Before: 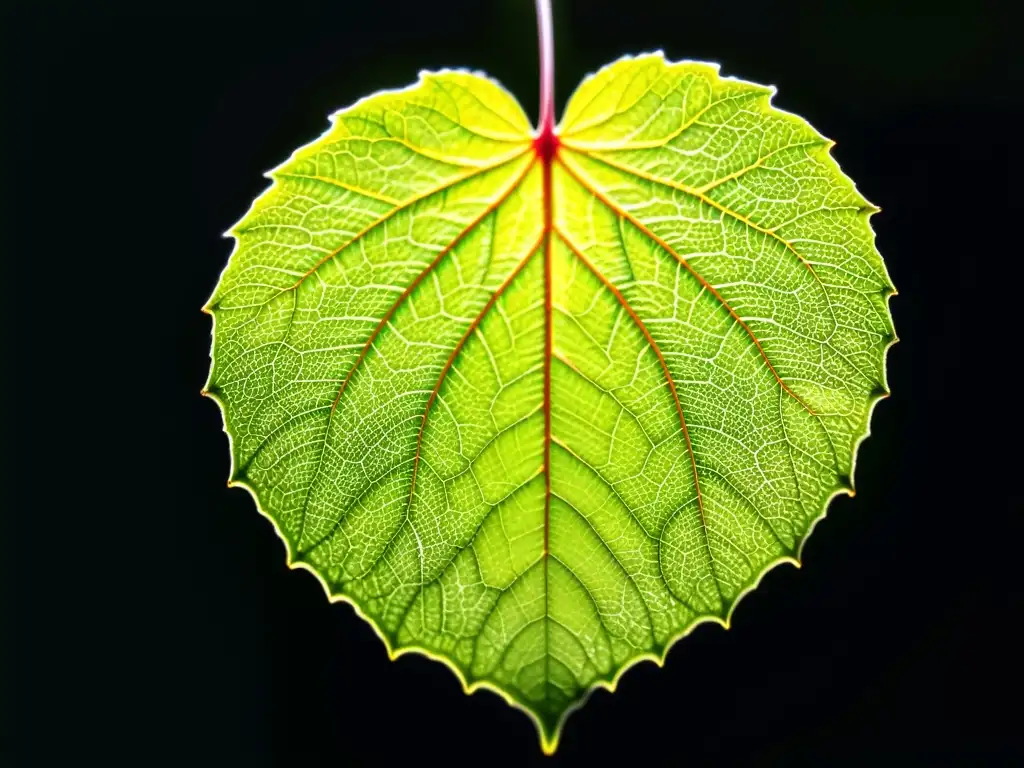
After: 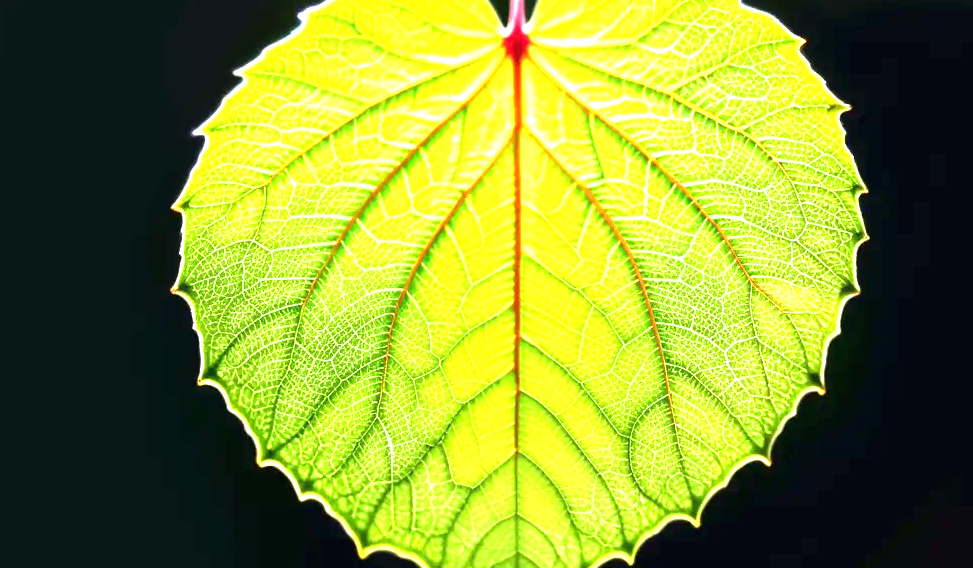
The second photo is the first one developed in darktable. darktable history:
crop and rotate: left 2.991%, top 13.302%, right 1.981%, bottom 12.636%
exposure: black level correction 0, exposure 1.35 EV, compensate exposure bias true, compensate highlight preservation false
